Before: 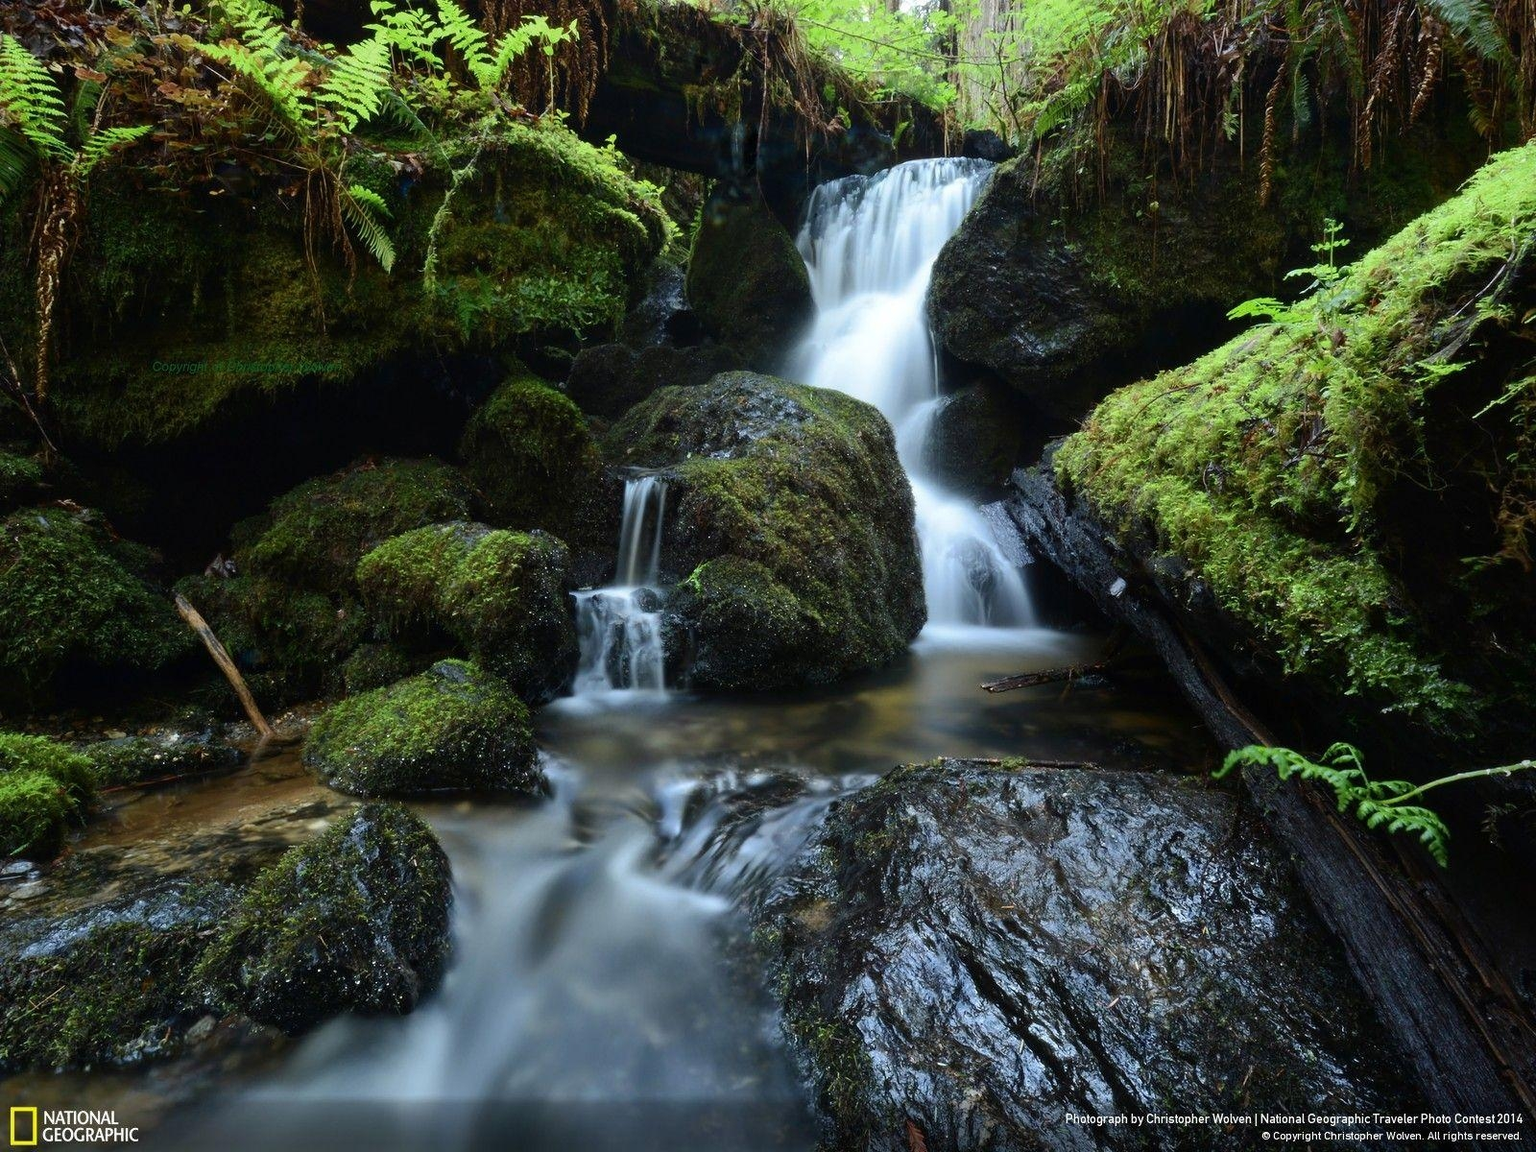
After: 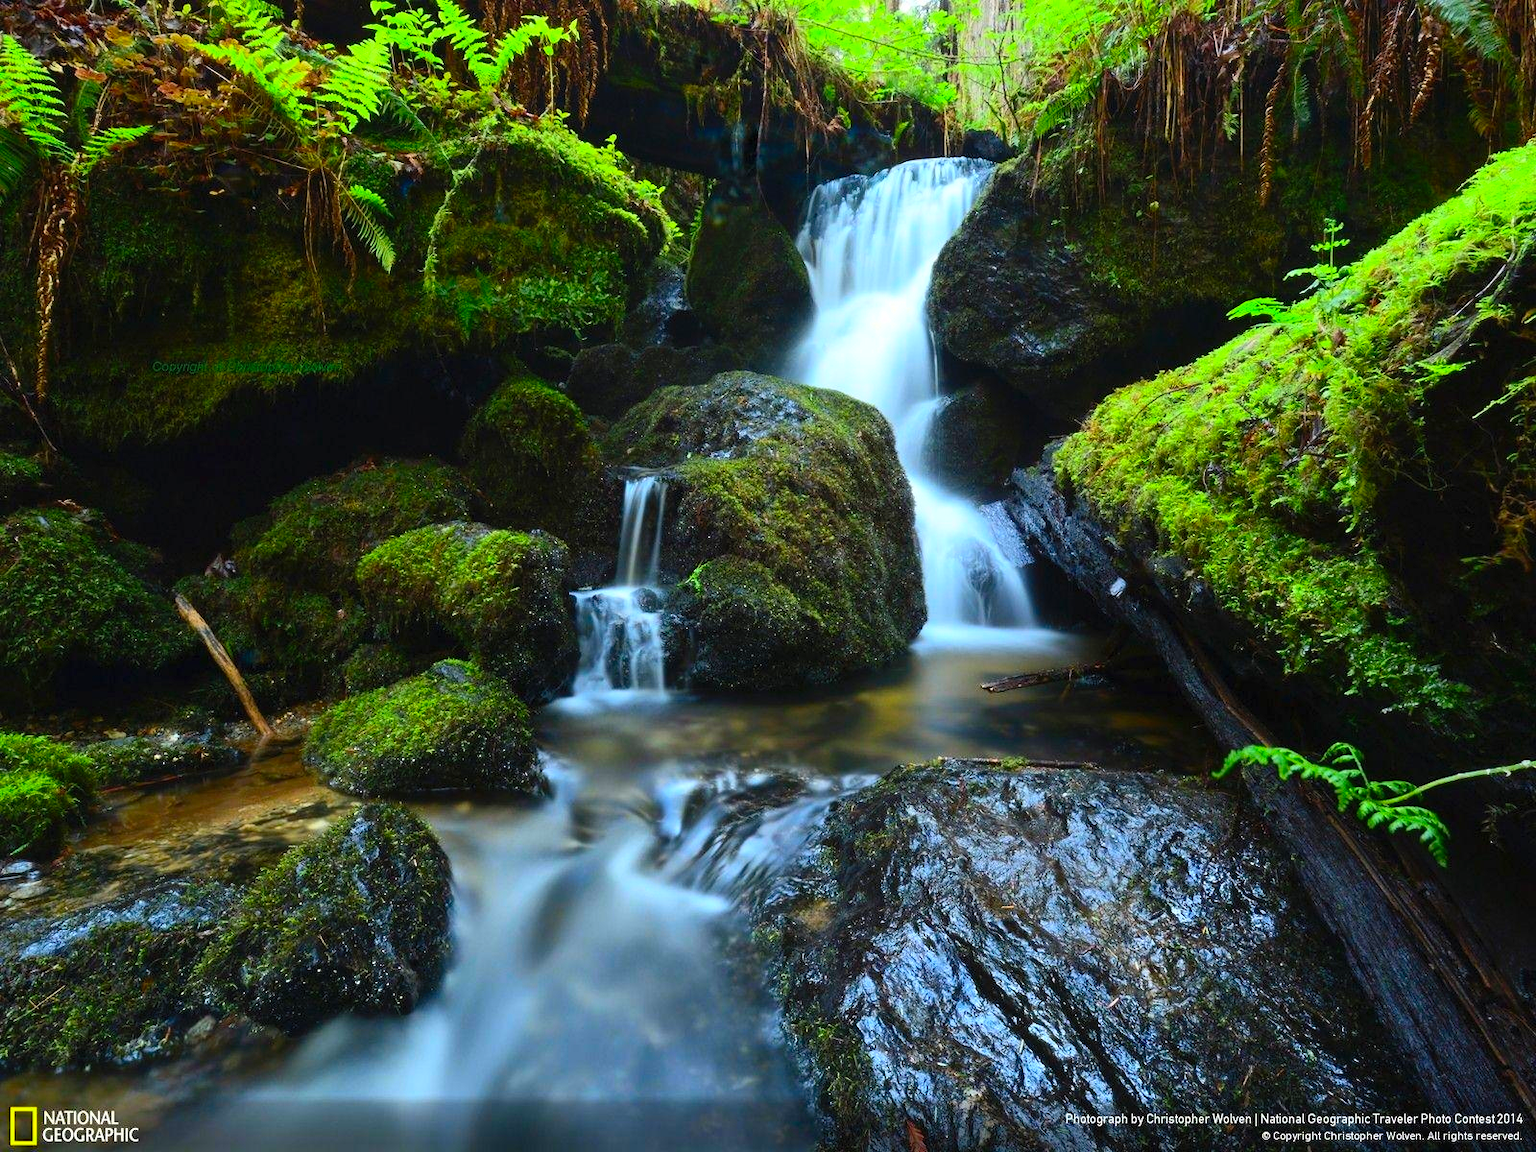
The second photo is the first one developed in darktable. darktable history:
contrast brightness saturation: contrast 0.203, brightness 0.202, saturation 0.783
base curve: curves: ch0 [(0, 0) (0.303, 0.277) (1, 1)], preserve colors none
